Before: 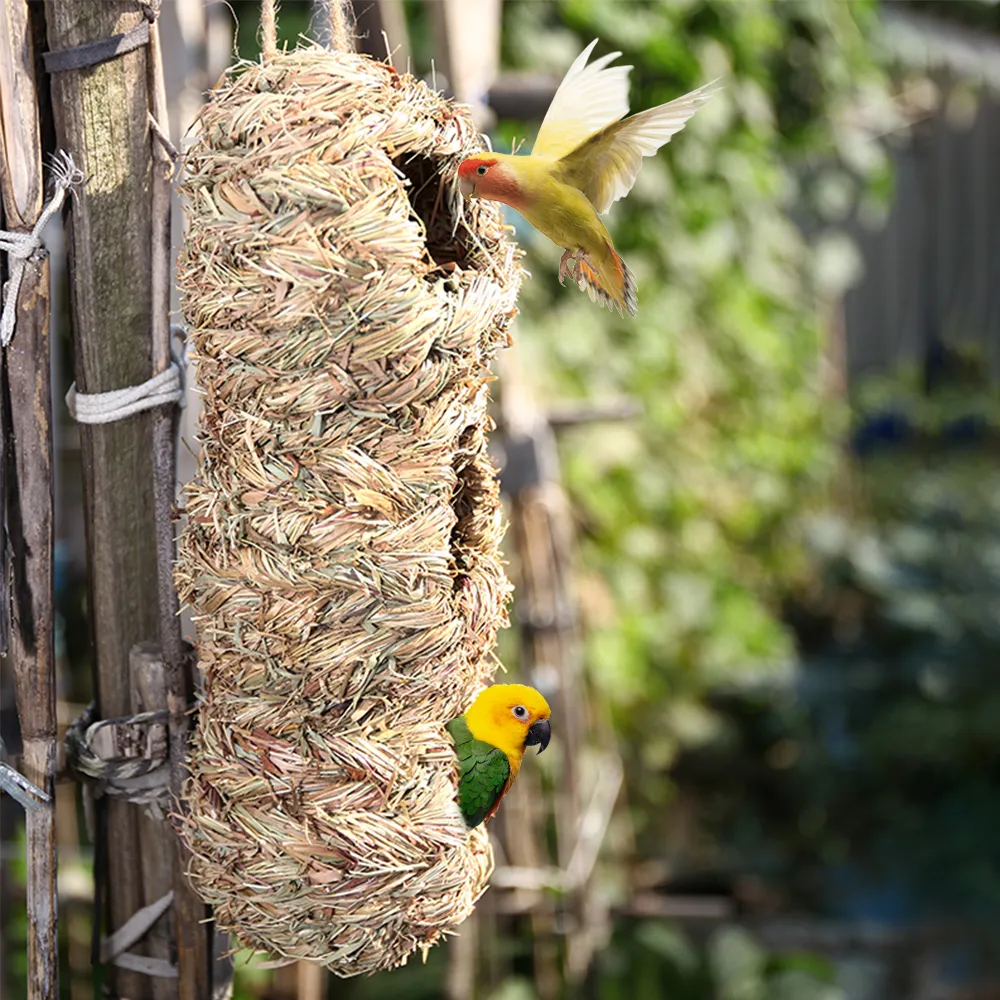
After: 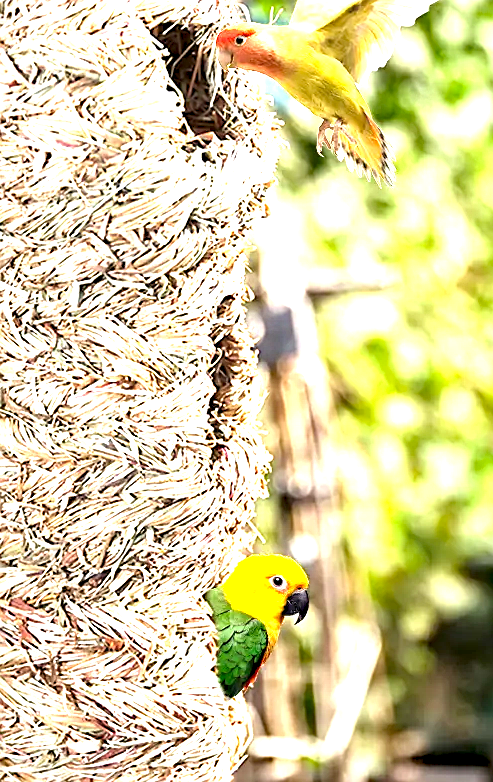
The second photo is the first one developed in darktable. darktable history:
exposure: black level correction 0.001, exposure 1.729 EV, compensate exposure bias true, compensate highlight preservation false
haze removal: strength 0.297, distance 0.243, adaptive false
crop and rotate: angle 0.011°, left 24.224%, top 13.026%, right 26.41%, bottom 8.687%
sharpen: on, module defaults
contrast equalizer: octaves 7, y [[0.439, 0.44, 0.442, 0.457, 0.493, 0.498], [0.5 ×6], [0.5 ×6], [0 ×6], [0 ×6]], mix -0.999
